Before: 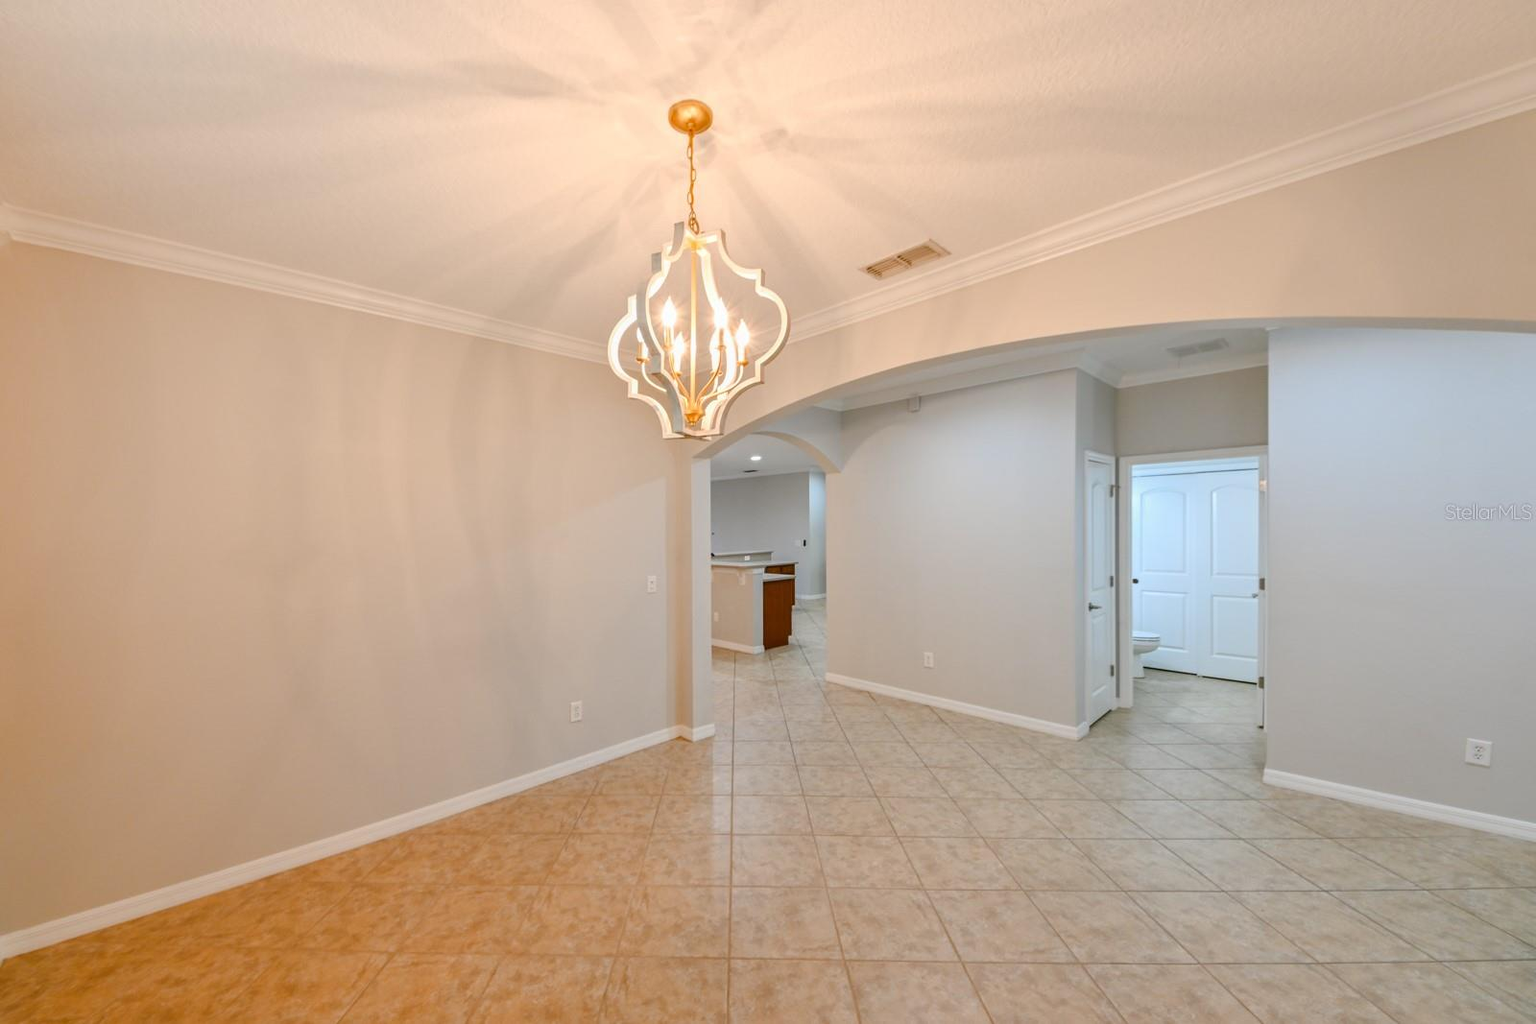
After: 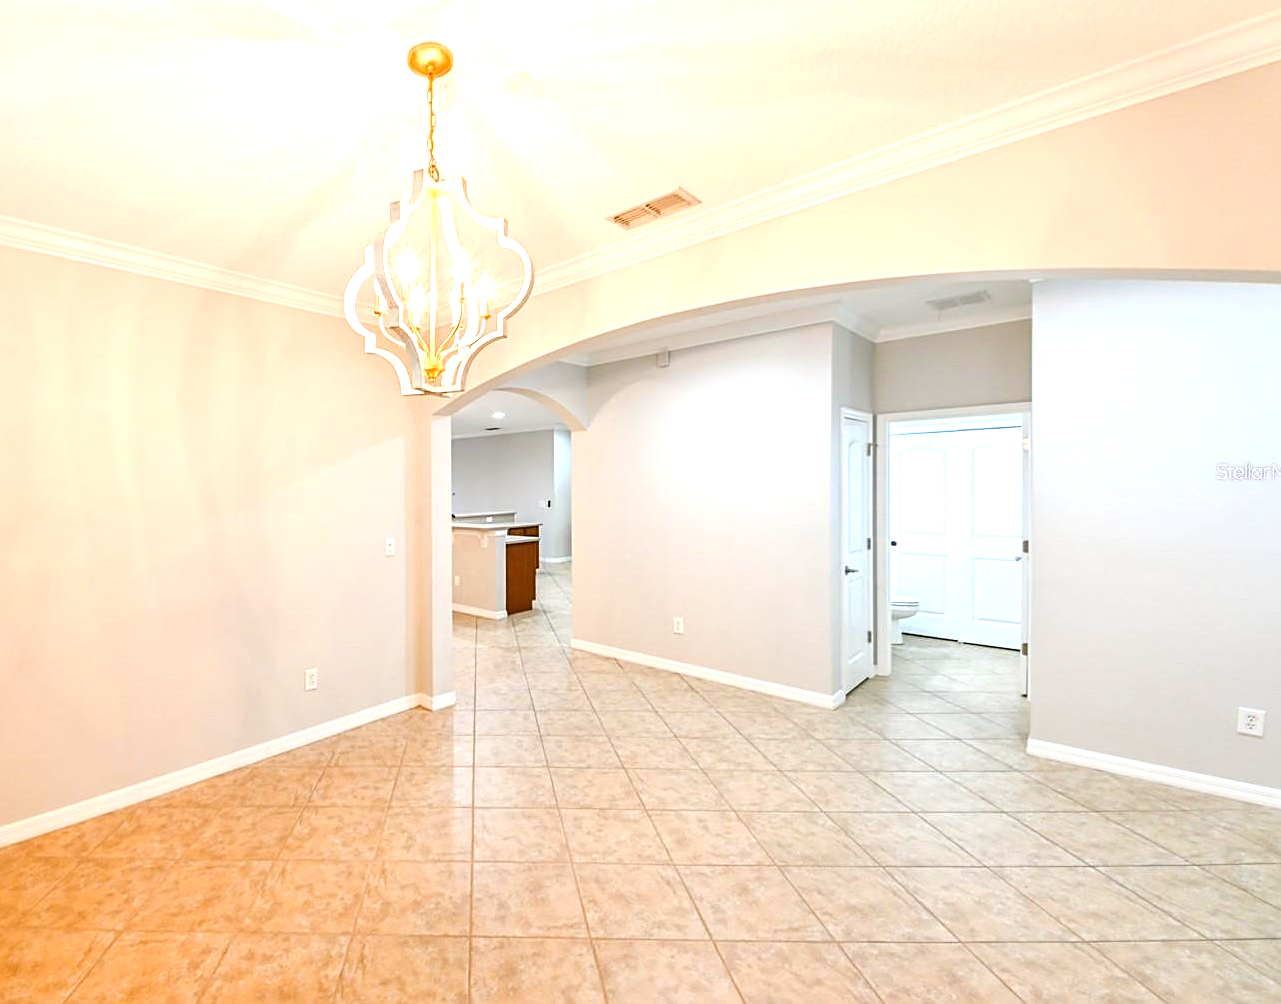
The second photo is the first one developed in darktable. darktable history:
crop and rotate: left 18.095%, top 5.825%, right 1.835%
exposure: exposure 1 EV, compensate highlight preservation false
sharpen: on, module defaults
